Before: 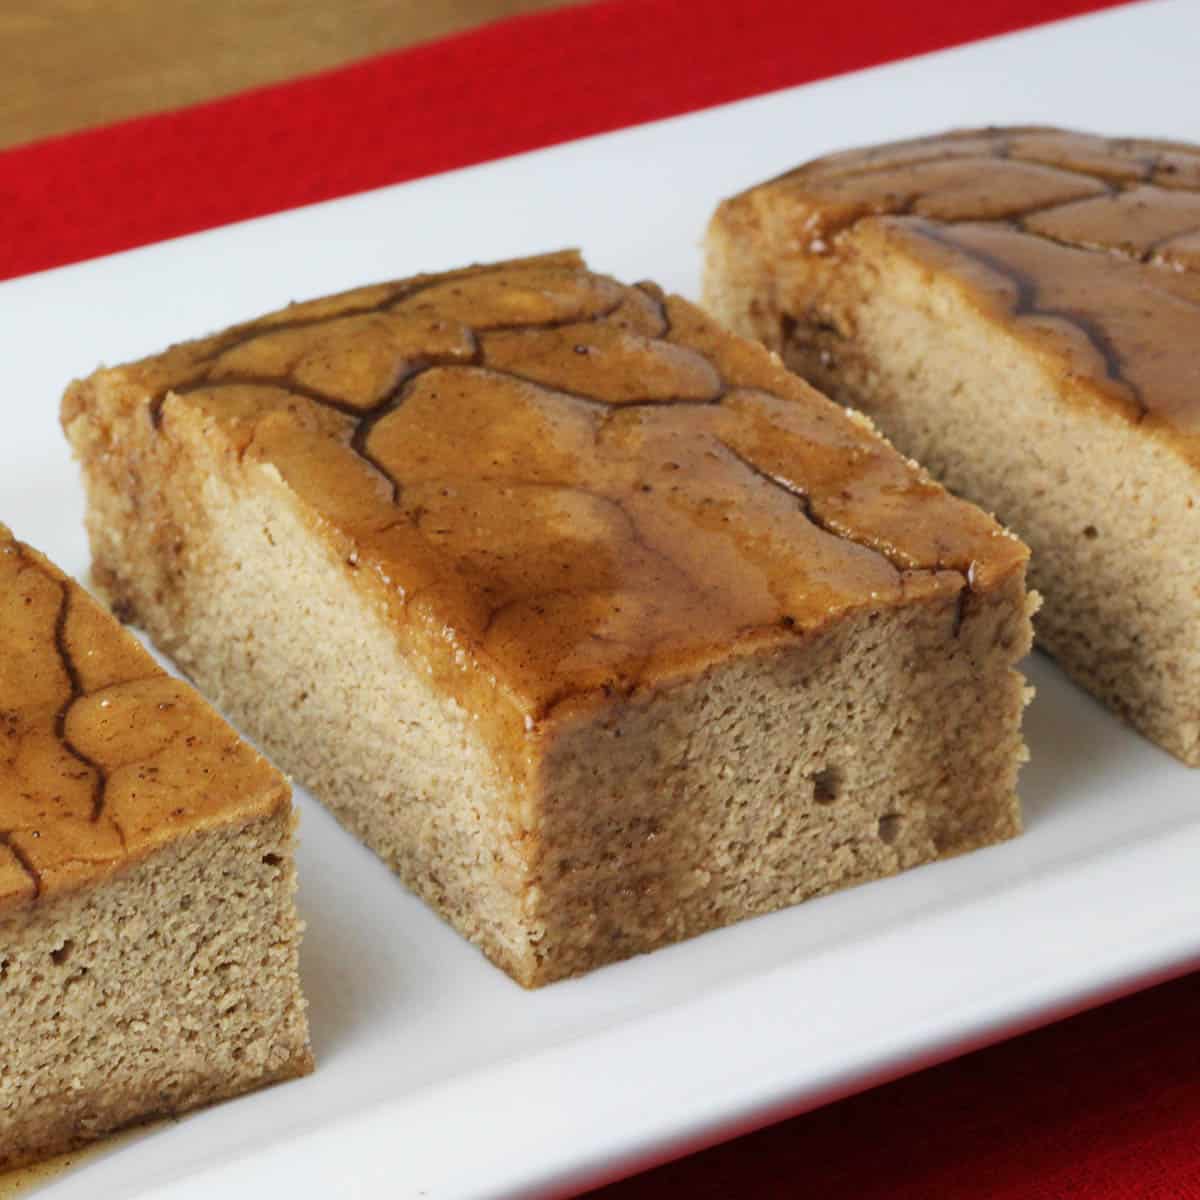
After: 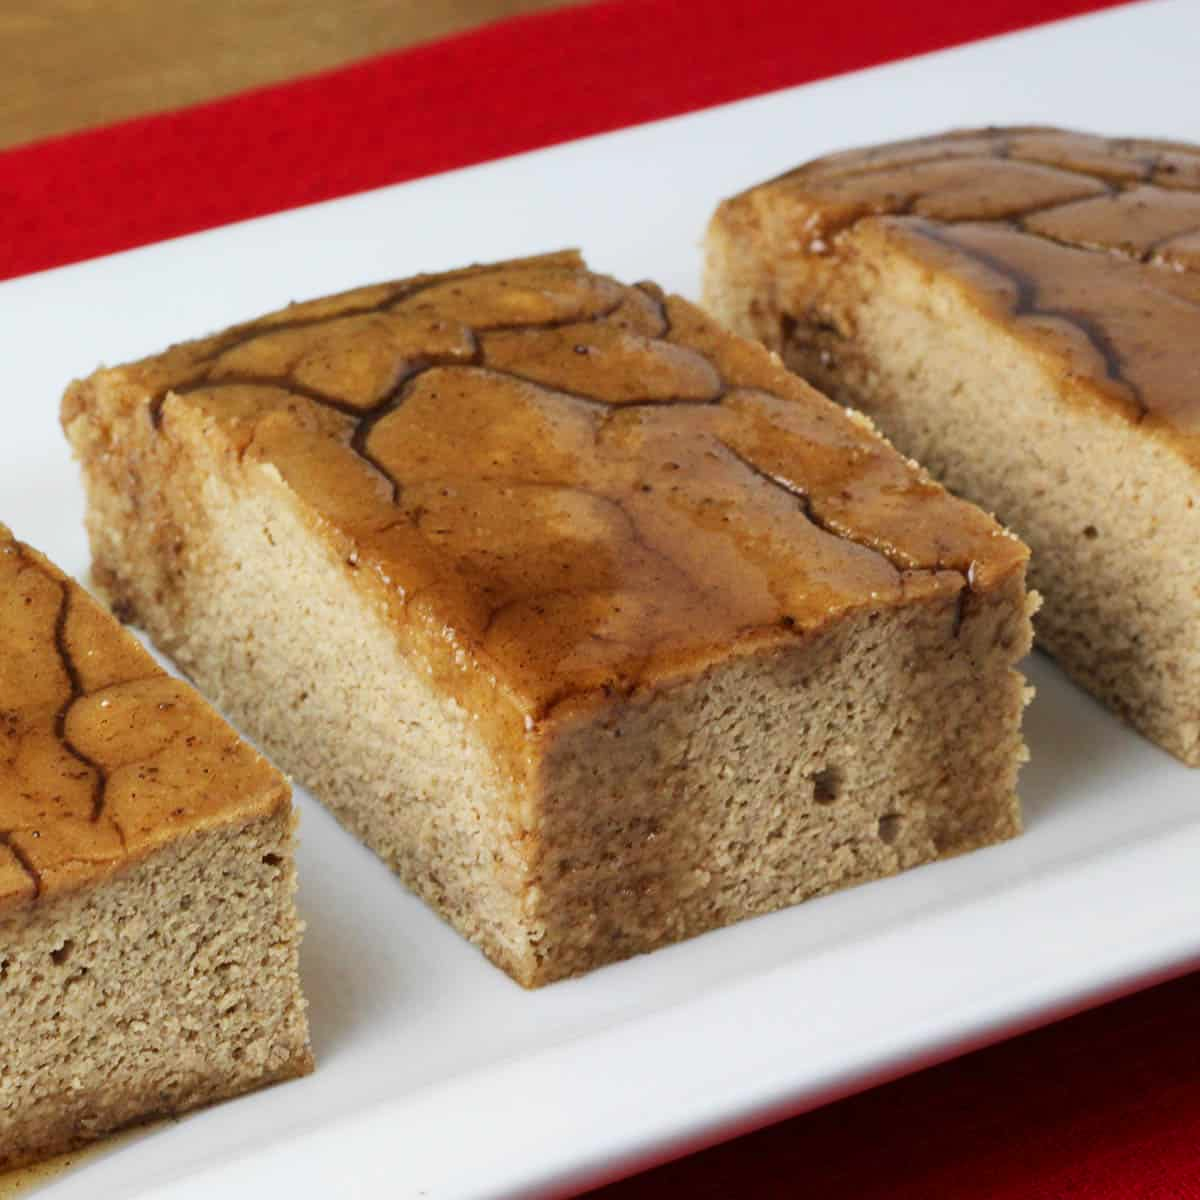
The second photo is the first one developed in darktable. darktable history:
contrast brightness saturation: contrast 0.081, saturation 0.019
